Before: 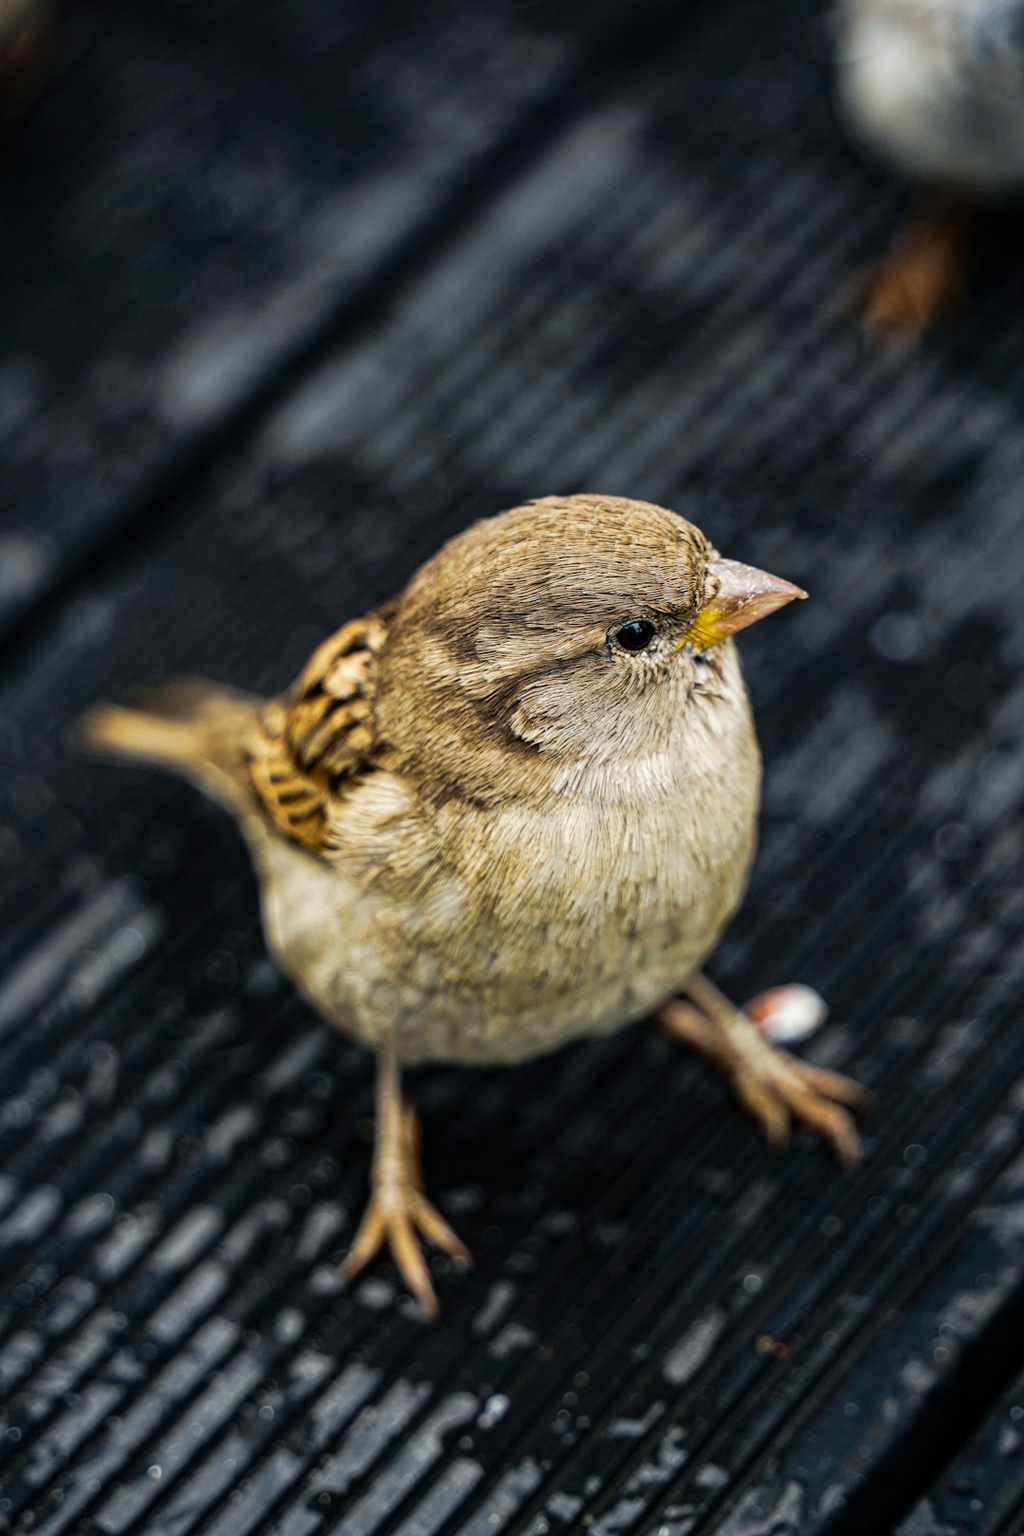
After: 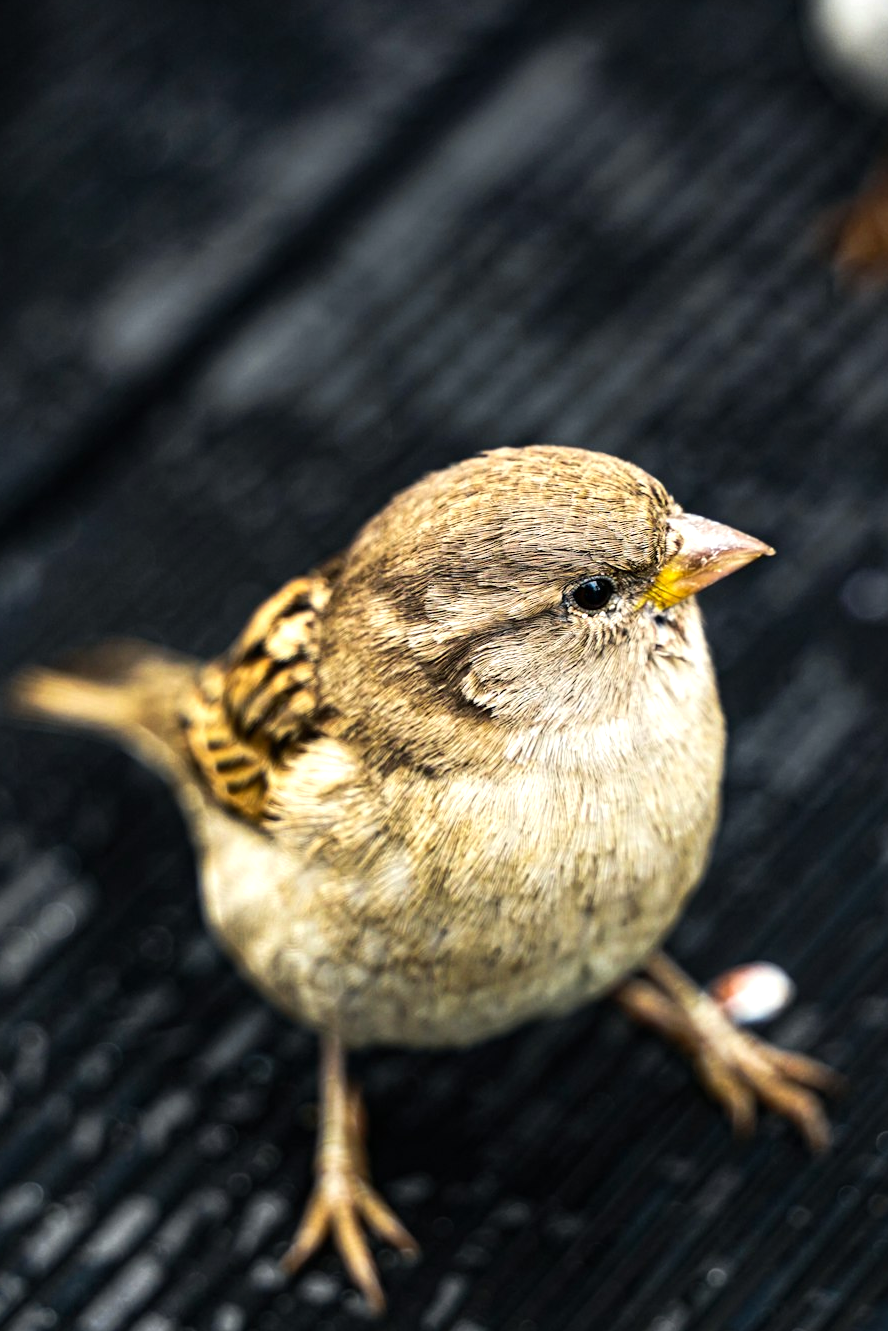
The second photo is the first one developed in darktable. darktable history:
crop and rotate: left 7.144%, top 4.699%, right 10.548%, bottom 13.084%
tone equalizer: -8 EV 0 EV, -7 EV -0.002 EV, -6 EV 0.003 EV, -5 EV -0.066 EV, -4 EV -0.154 EV, -3 EV -0.18 EV, -2 EV 0.229 EV, -1 EV 0.718 EV, +0 EV 0.496 EV
